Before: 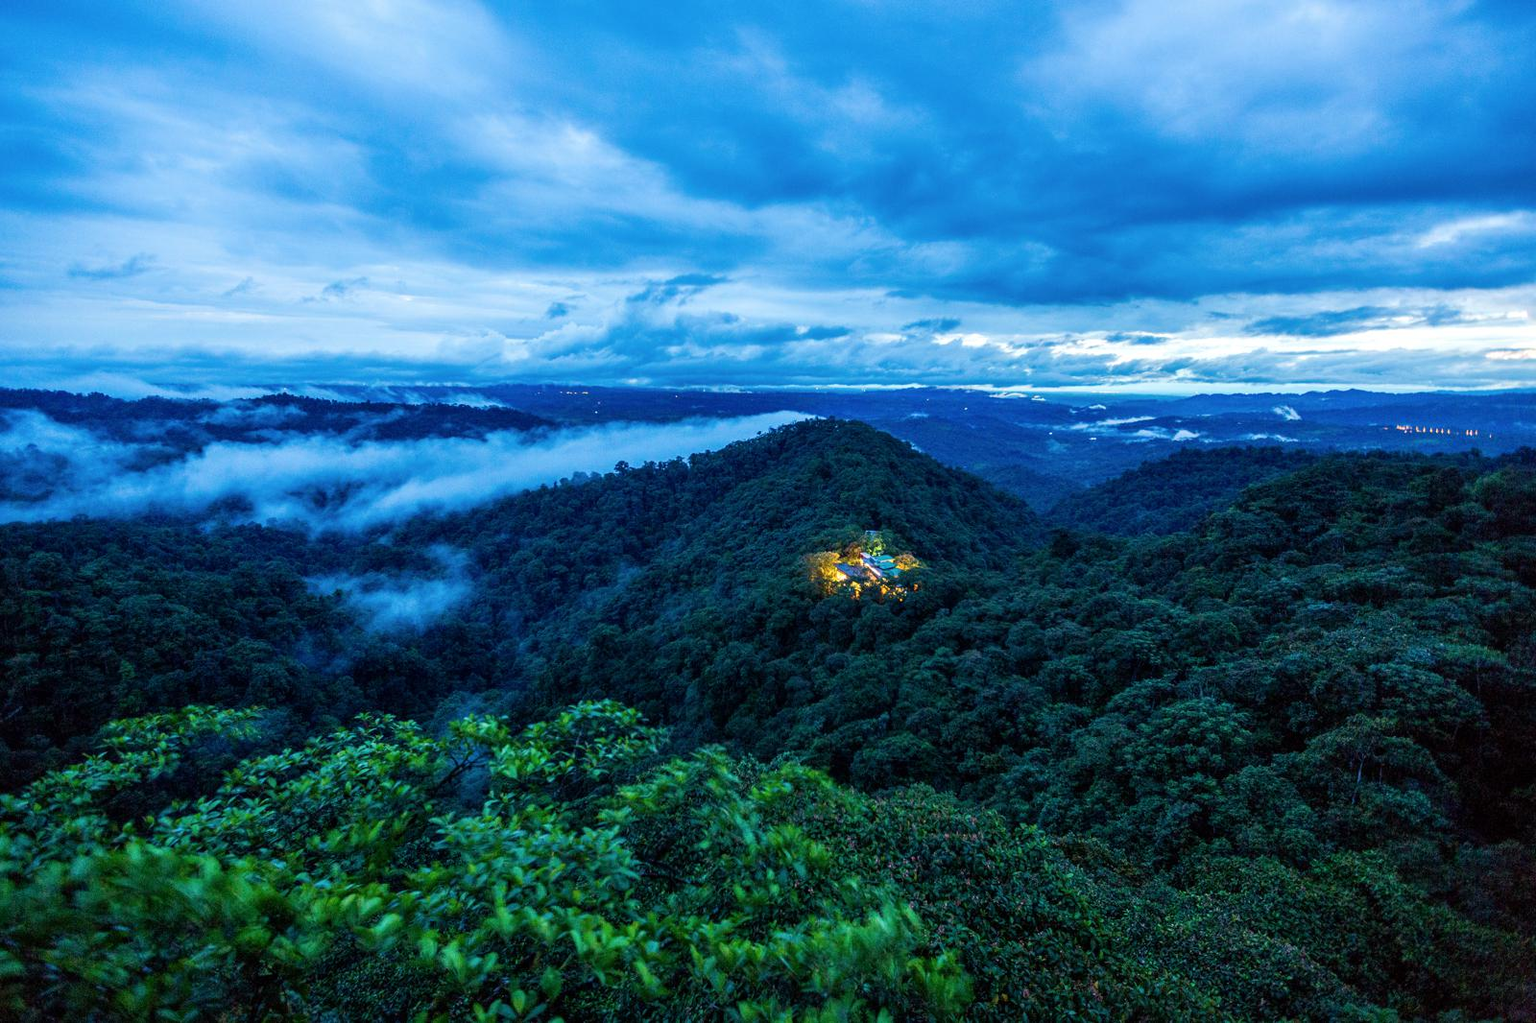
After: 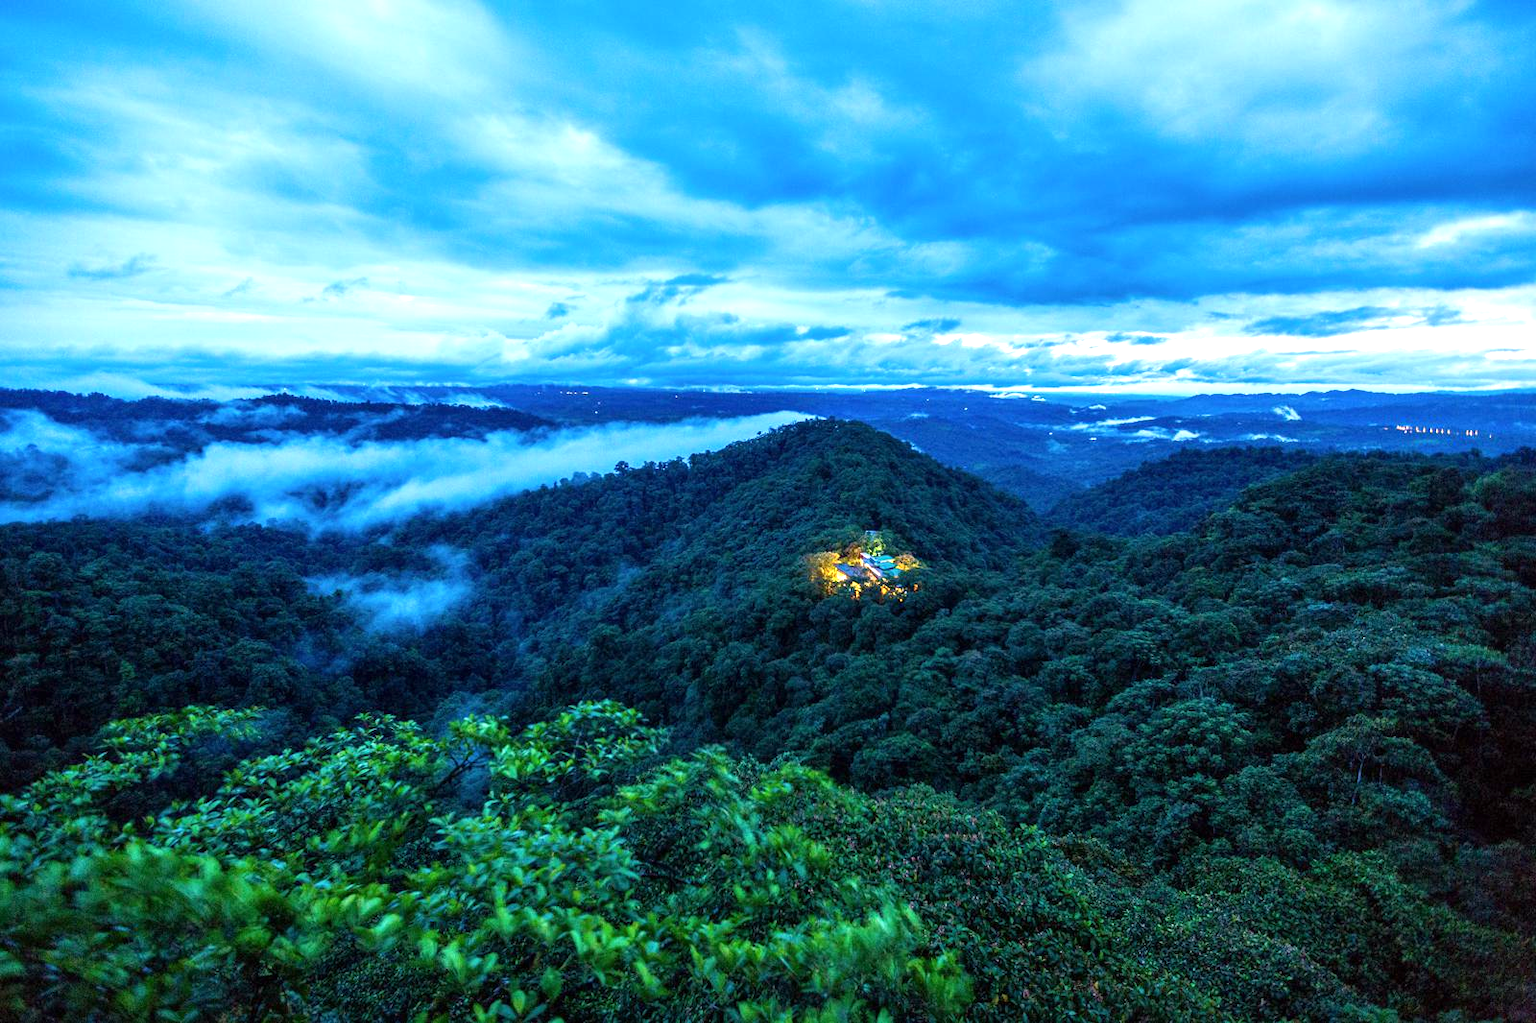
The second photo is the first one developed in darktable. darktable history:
exposure: exposure 0.647 EV, compensate highlight preservation false
